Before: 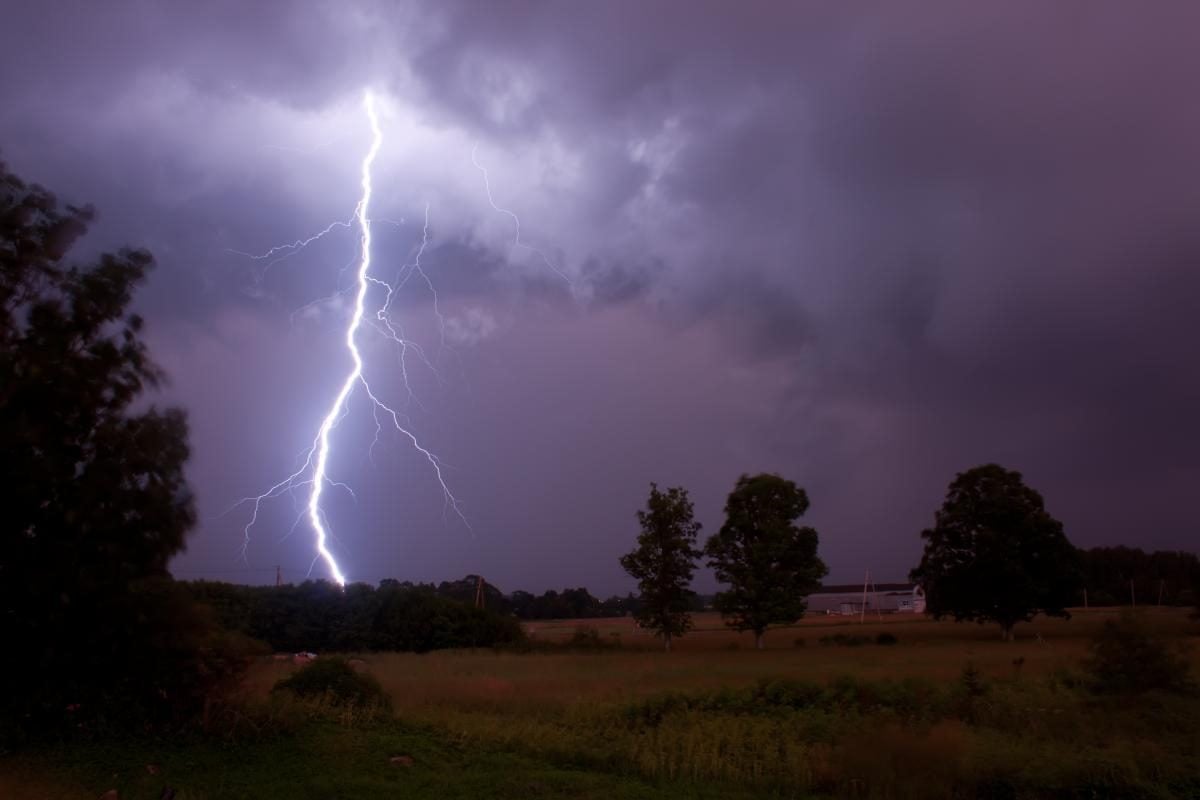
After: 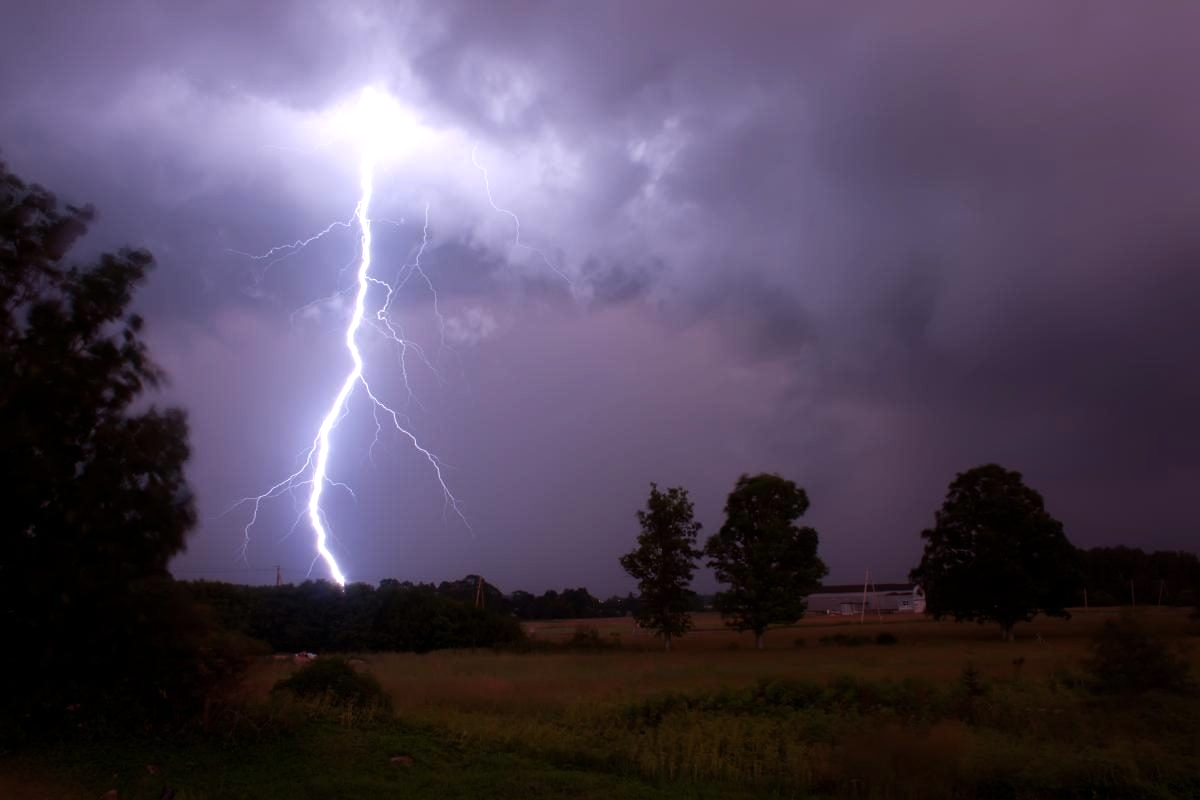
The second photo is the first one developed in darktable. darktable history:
tone equalizer: -8 EV -0.388 EV, -7 EV -0.412 EV, -6 EV -0.348 EV, -5 EV -0.224 EV, -3 EV 0.24 EV, -2 EV 0.345 EV, -1 EV 0.393 EV, +0 EV 0.432 EV, mask exposure compensation -0.513 EV
